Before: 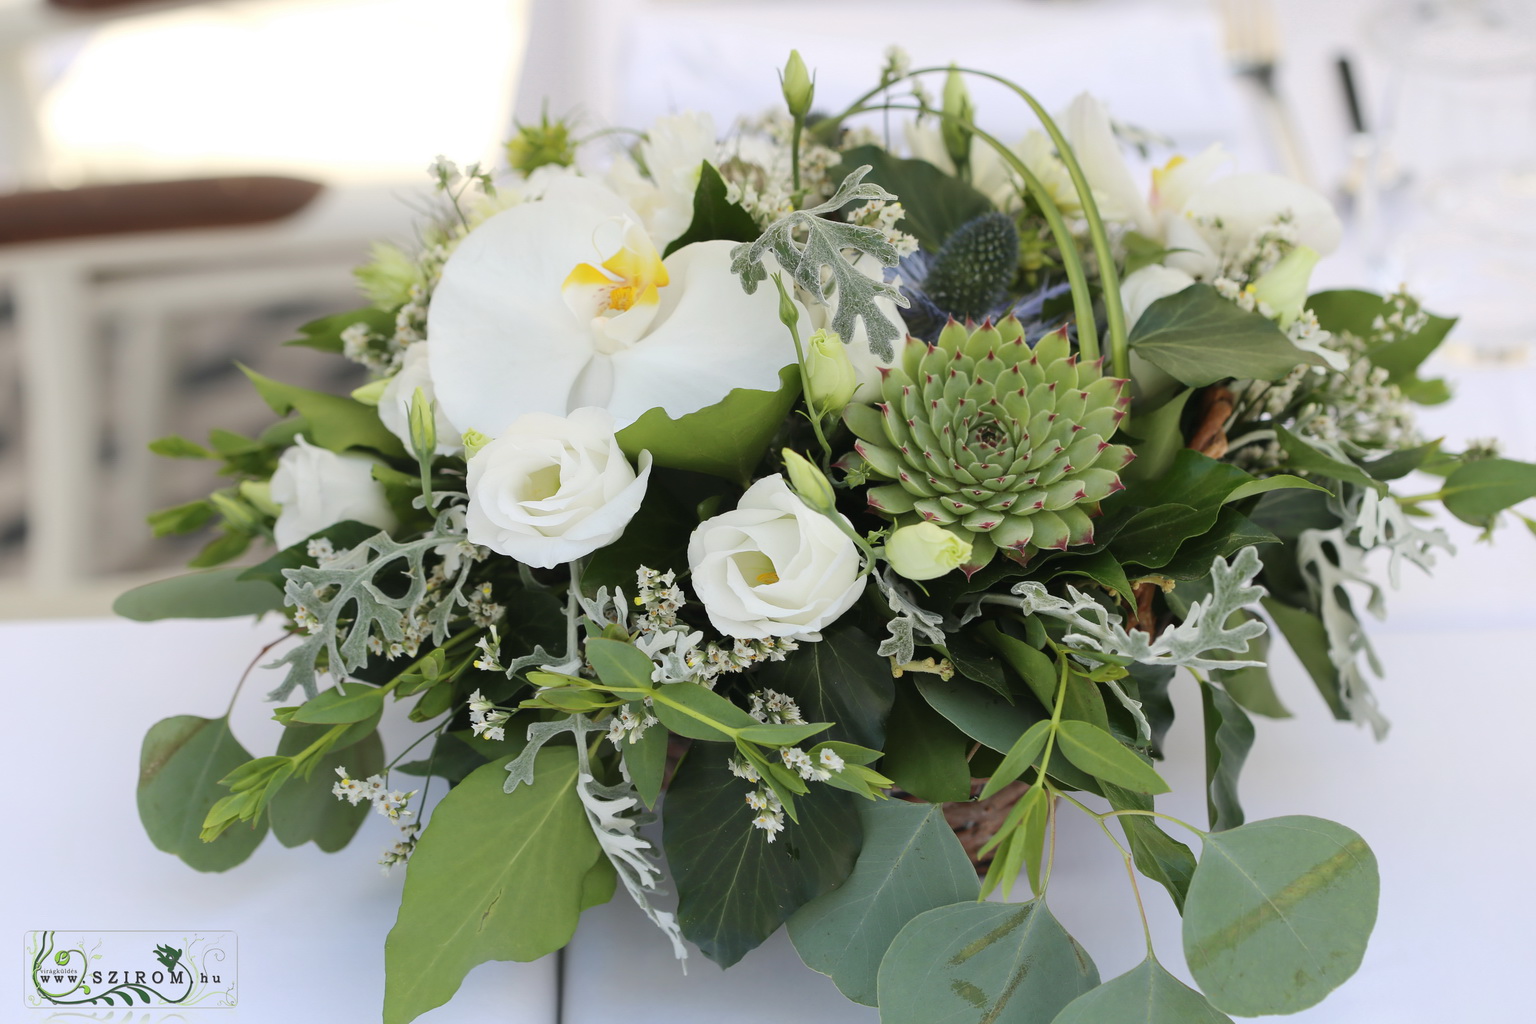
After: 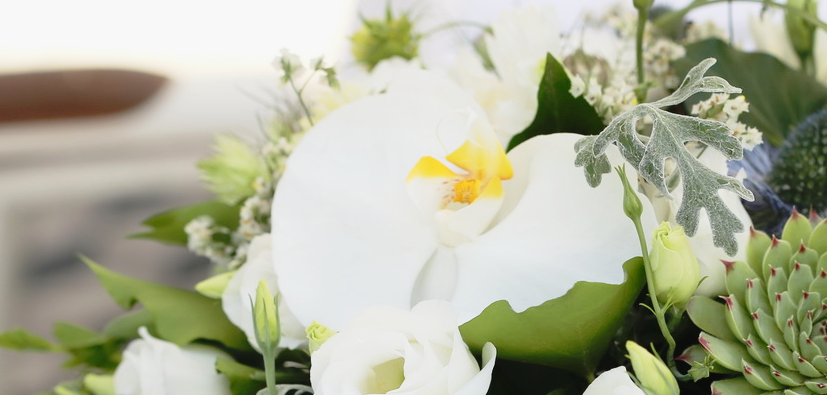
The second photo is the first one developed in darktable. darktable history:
crop: left 10.164%, top 10.478%, right 35.958%, bottom 50.947%
tone curve: curves: ch0 [(0, 0.009) (0.105, 0.08) (0.195, 0.18) (0.283, 0.316) (0.384, 0.434) (0.485, 0.531) (0.638, 0.69) (0.81, 0.872) (1, 0.977)]; ch1 [(0, 0) (0.161, 0.092) (0.35, 0.33) (0.379, 0.401) (0.456, 0.469) (0.502, 0.5) (0.525, 0.514) (0.586, 0.604) (0.642, 0.645) (0.858, 0.817) (1, 0.942)]; ch2 [(0, 0) (0.371, 0.362) (0.437, 0.437) (0.48, 0.49) (0.53, 0.515) (0.56, 0.571) (0.622, 0.606) (0.881, 0.795) (1, 0.929)], preserve colors none
